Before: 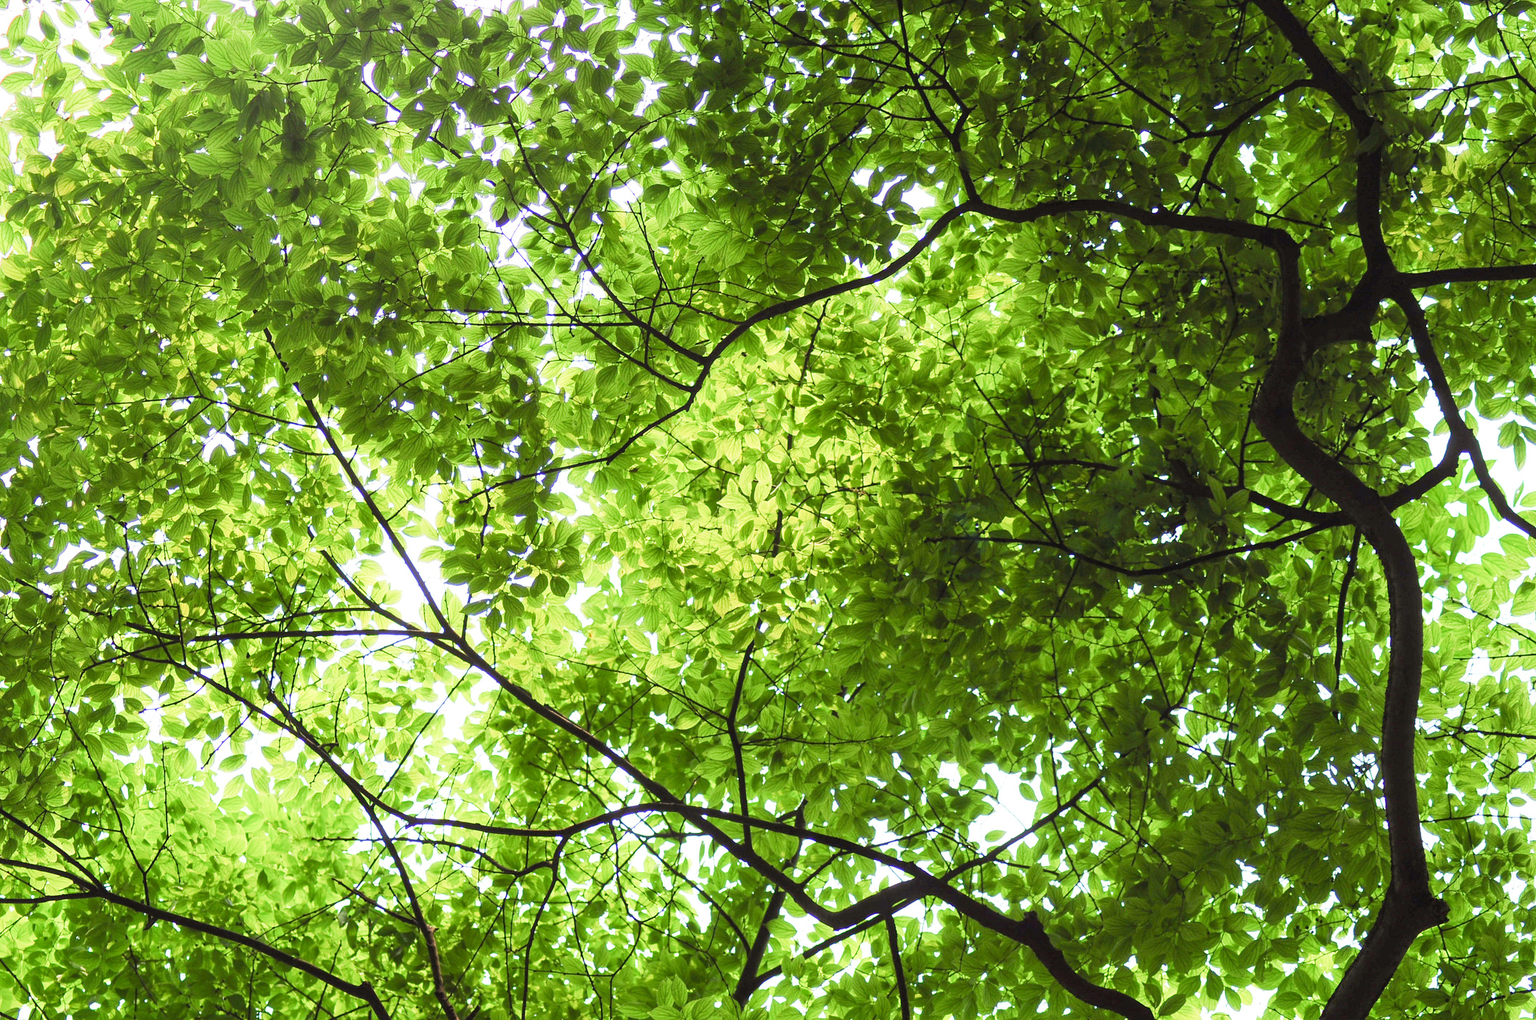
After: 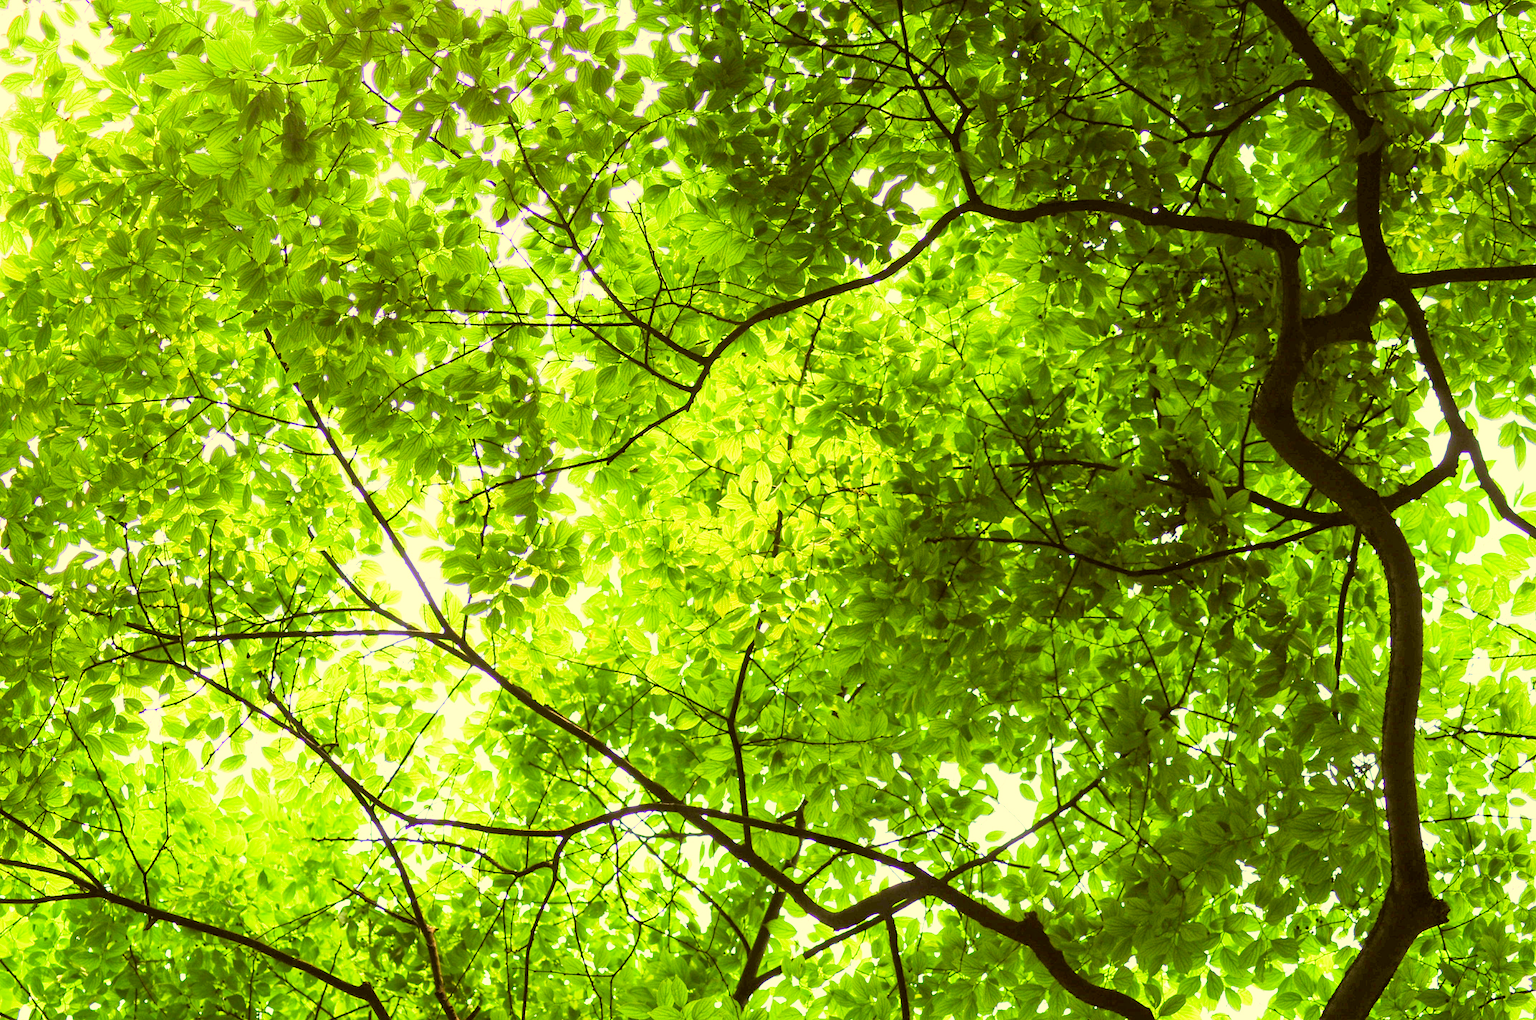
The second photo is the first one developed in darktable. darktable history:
color correction: highlights a* 0.162, highlights b* 29.53, shadows a* -0.162, shadows b* 21.09
tone curve: curves: ch0 [(0, 0) (0.004, 0.001) (0.133, 0.16) (0.325, 0.399) (0.475, 0.588) (0.832, 0.903) (1, 1)], color space Lab, linked channels, preserve colors none
white balance: red 0.986, blue 1.01
